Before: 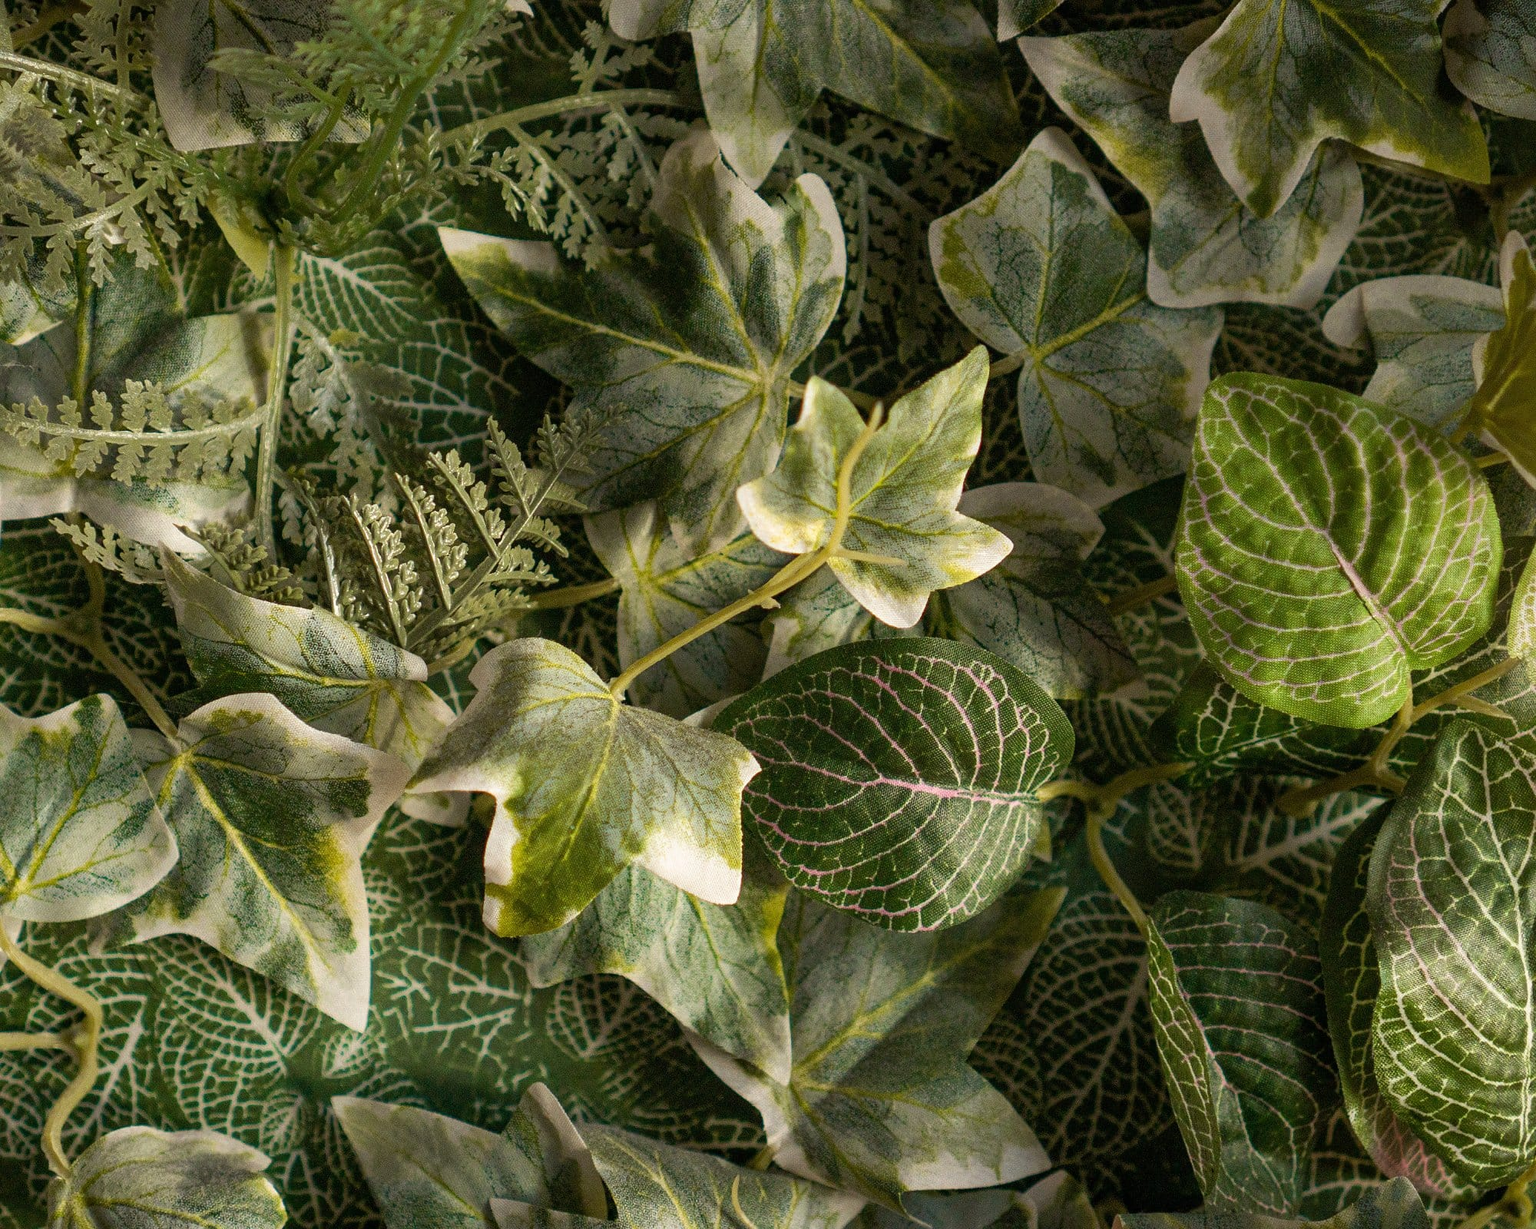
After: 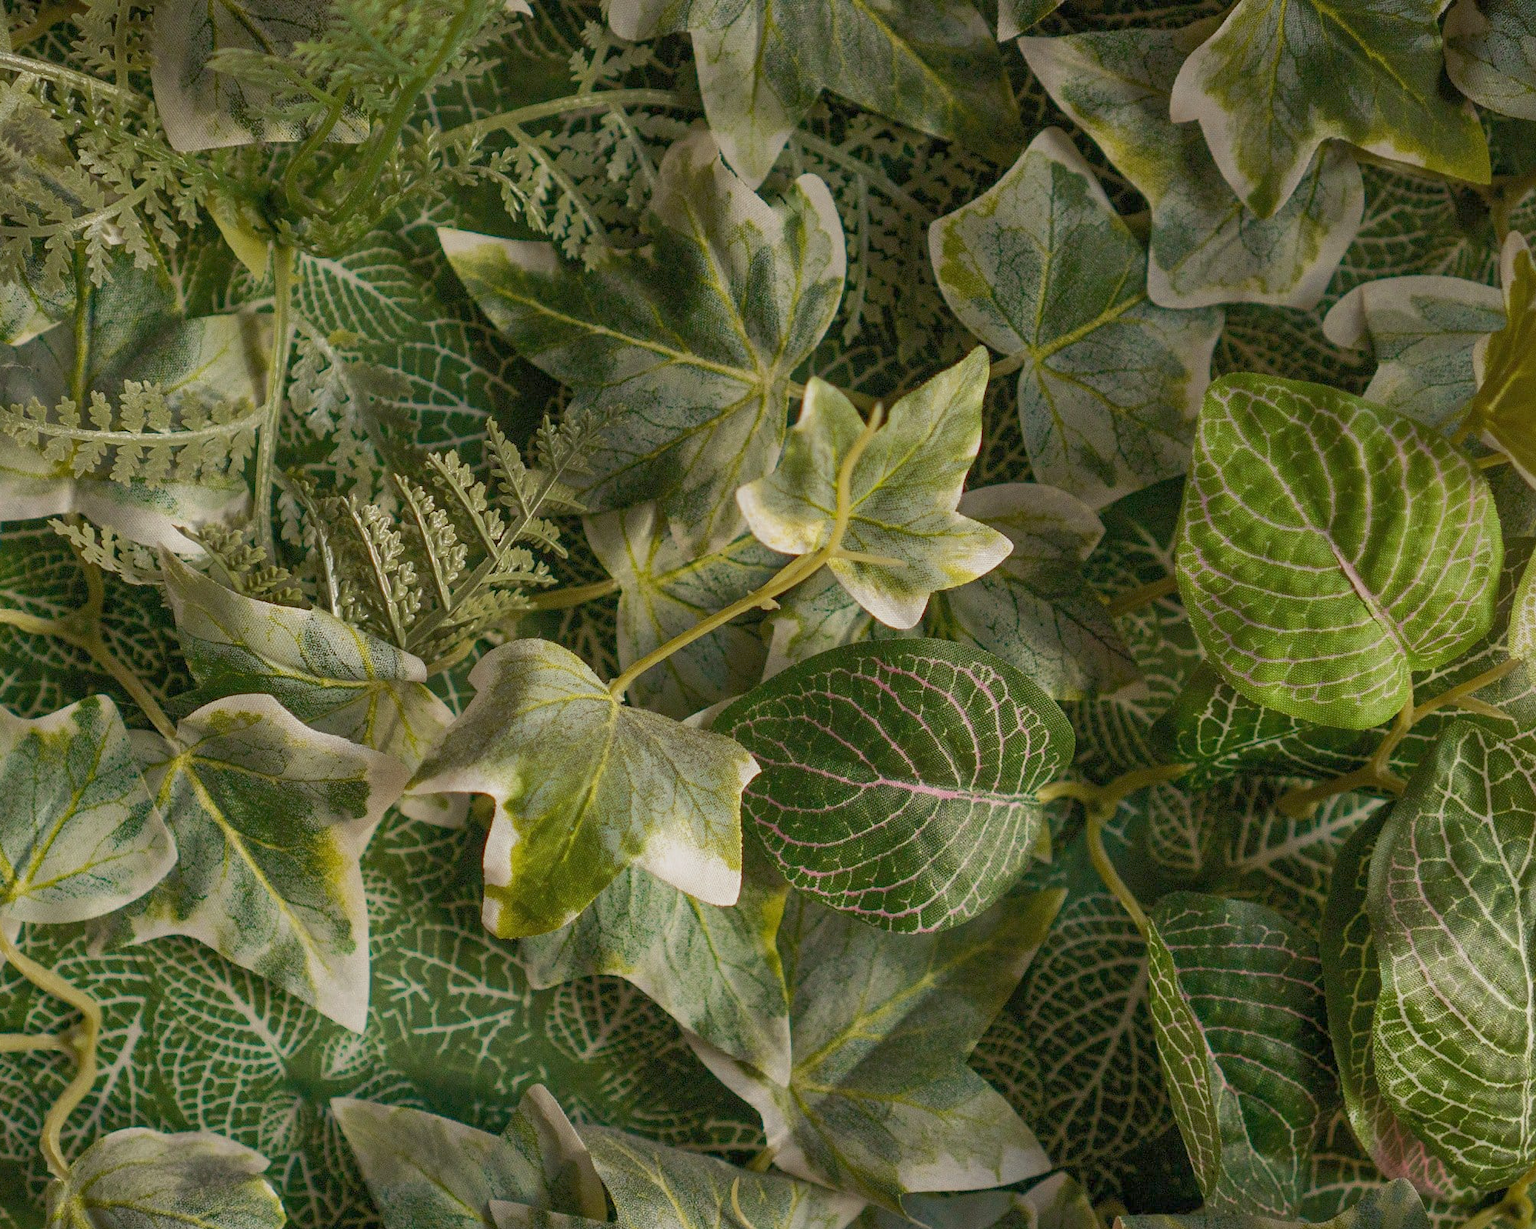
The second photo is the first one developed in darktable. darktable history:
crop and rotate: left 0.126%
rgb curve: curves: ch0 [(0, 0) (0.093, 0.159) (0.241, 0.265) (0.414, 0.42) (1, 1)], compensate middle gray true, preserve colors basic power
tone equalizer: -8 EV 0.25 EV, -7 EV 0.417 EV, -6 EV 0.417 EV, -5 EV 0.25 EV, -3 EV -0.25 EV, -2 EV -0.417 EV, -1 EV -0.417 EV, +0 EV -0.25 EV, edges refinement/feathering 500, mask exposure compensation -1.57 EV, preserve details guided filter
